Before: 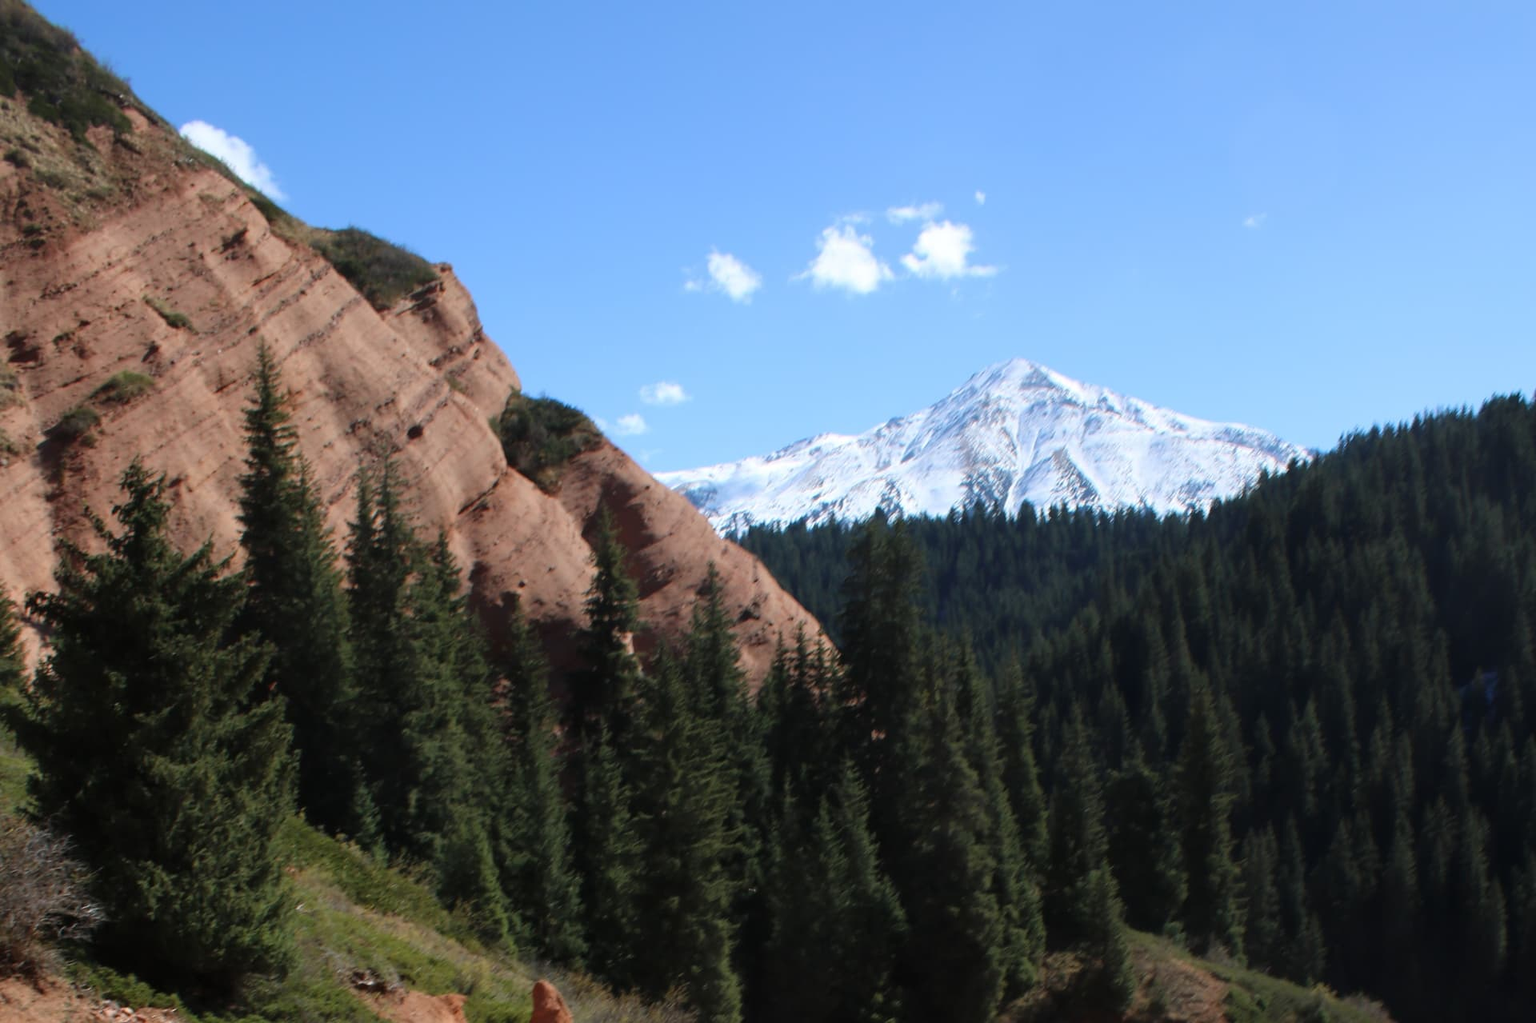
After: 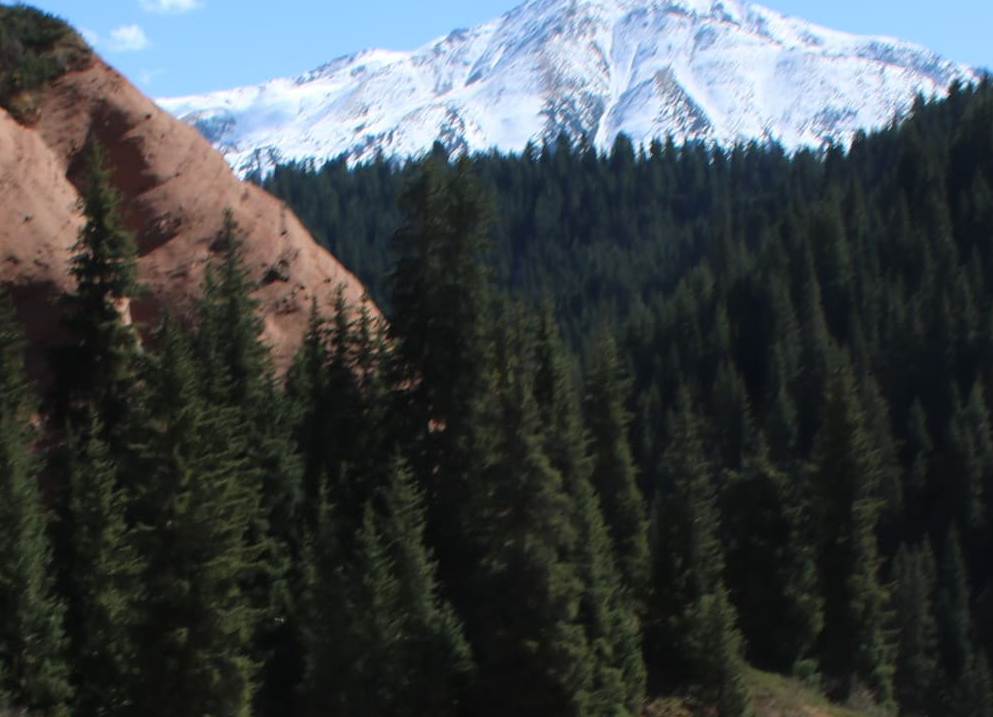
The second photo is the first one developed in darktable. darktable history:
crop: left 34.463%, top 38.556%, right 13.772%, bottom 5.343%
